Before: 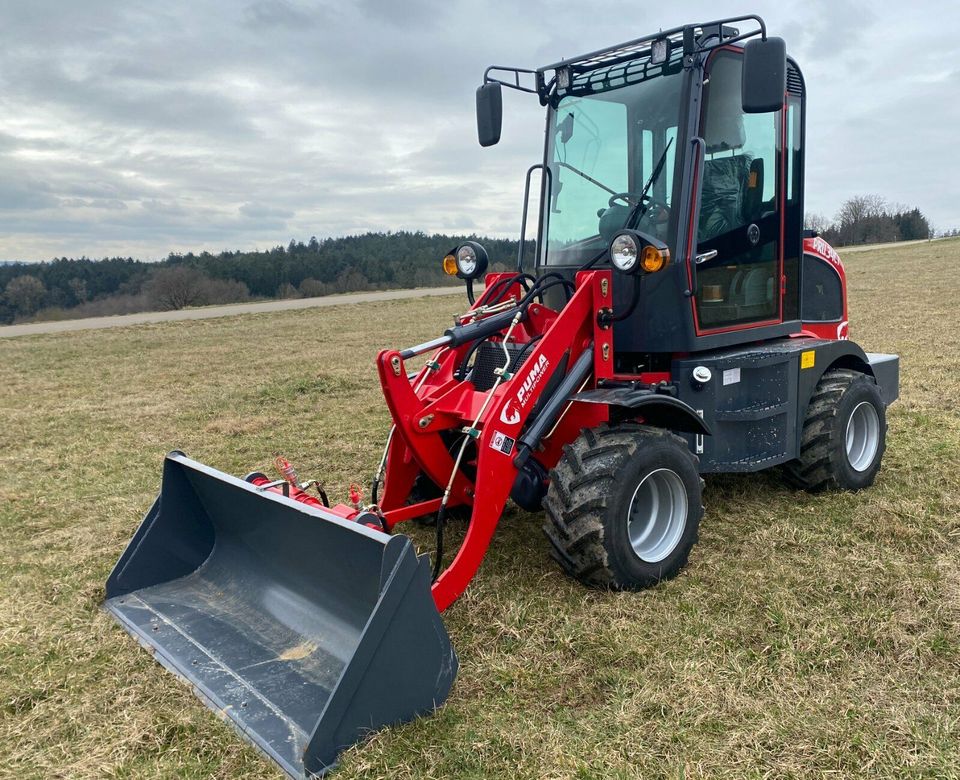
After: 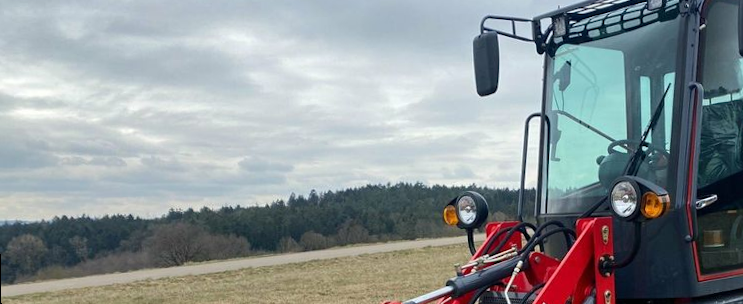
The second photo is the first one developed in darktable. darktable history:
crop: left 0.579%, top 7.627%, right 23.167%, bottom 54.275%
rotate and perspective: rotation -1.17°, automatic cropping off
